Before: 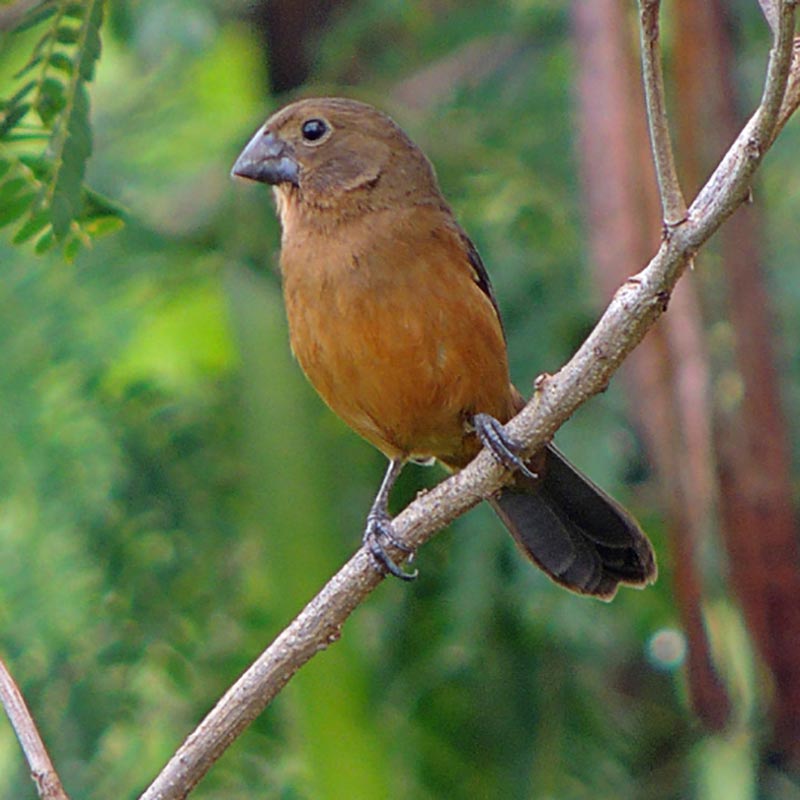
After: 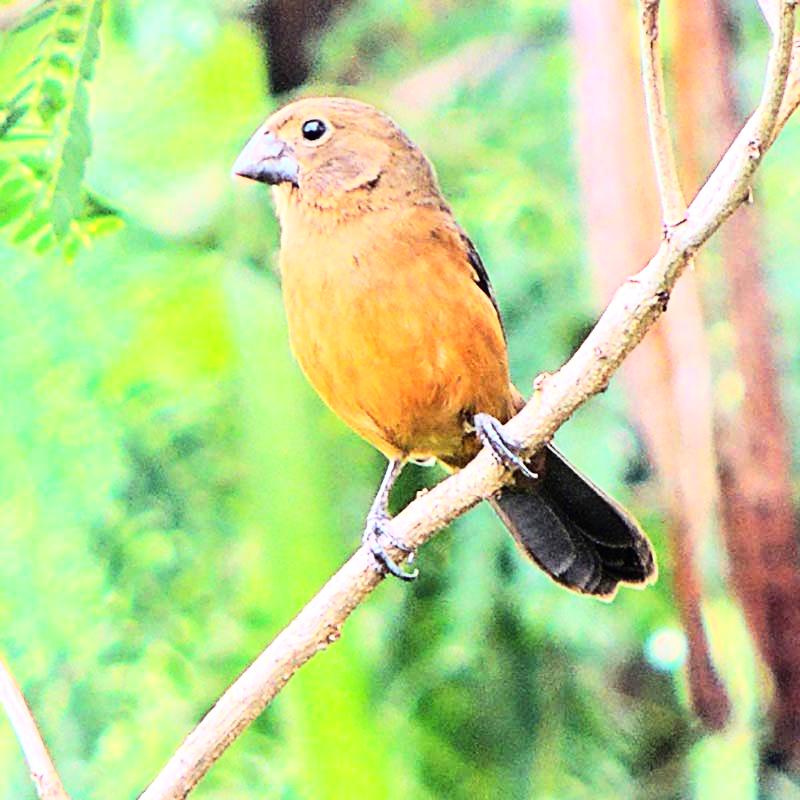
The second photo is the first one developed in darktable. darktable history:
rgb curve: curves: ch0 [(0, 0) (0.21, 0.15) (0.24, 0.21) (0.5, 0.75) (0.75, 0.96) (0.89, 0.99) (1, 1)]; ch1 [(0, 0.02) (0.21, 0.13) (0.25, 0.2) (0.5, 0.67) (0.75, 0.9) (0.89, 0.97) (1, 1)]; ch2 [(0, 0.02) (0.21, 0.13) (0.25, 0.2) (0.5, 0.67) (0.75, 0.9) (0.89, 0.97) (1, 1)], compensate middle gray true
exposure: black level correction 0, exposure 1 EV, compensate exposure bias true, compensate highlight preservation false
